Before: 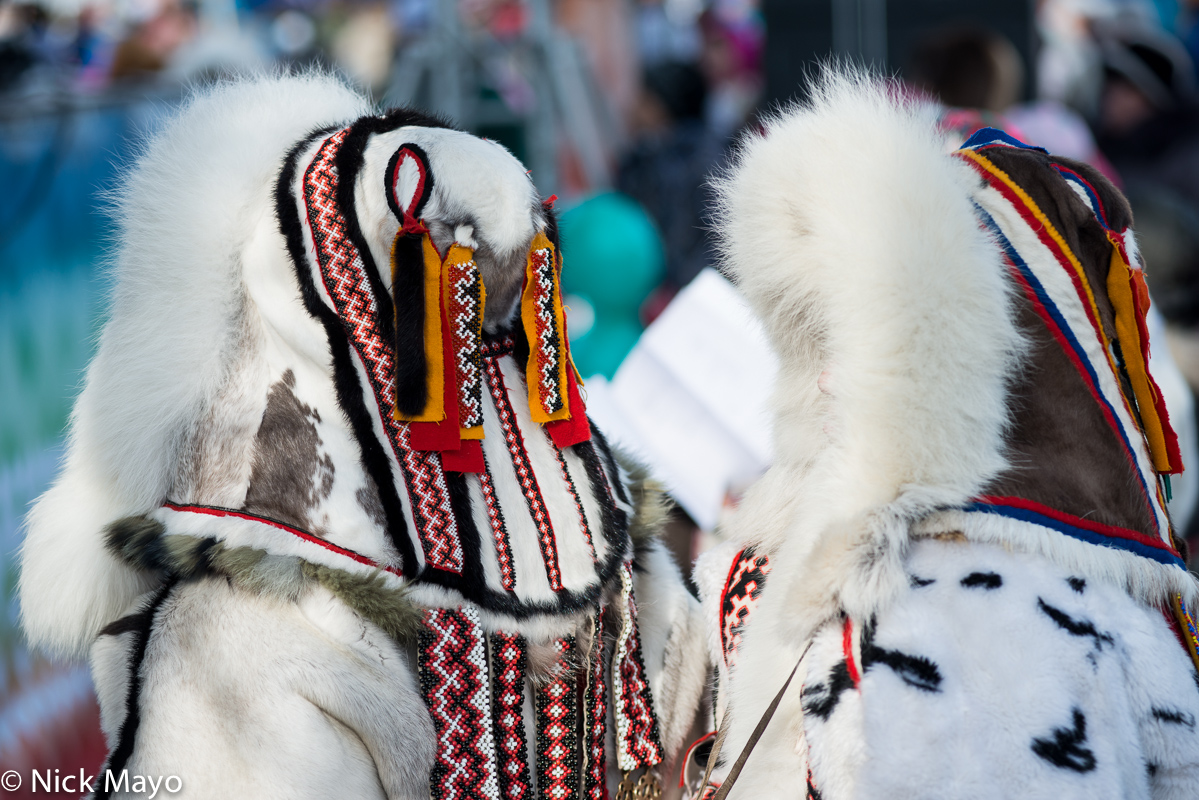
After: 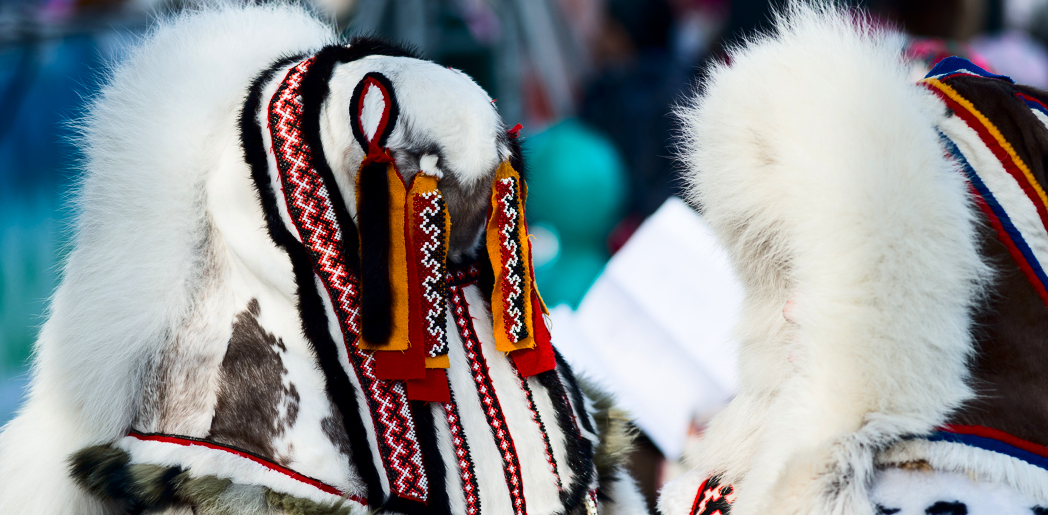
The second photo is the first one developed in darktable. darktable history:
contrast brightness saturation: contrast 0.211, brightness -0.109, saturation 0.206
crop: left 2.941%, top 8.981%, right 9.614%, bottom 26.577%
